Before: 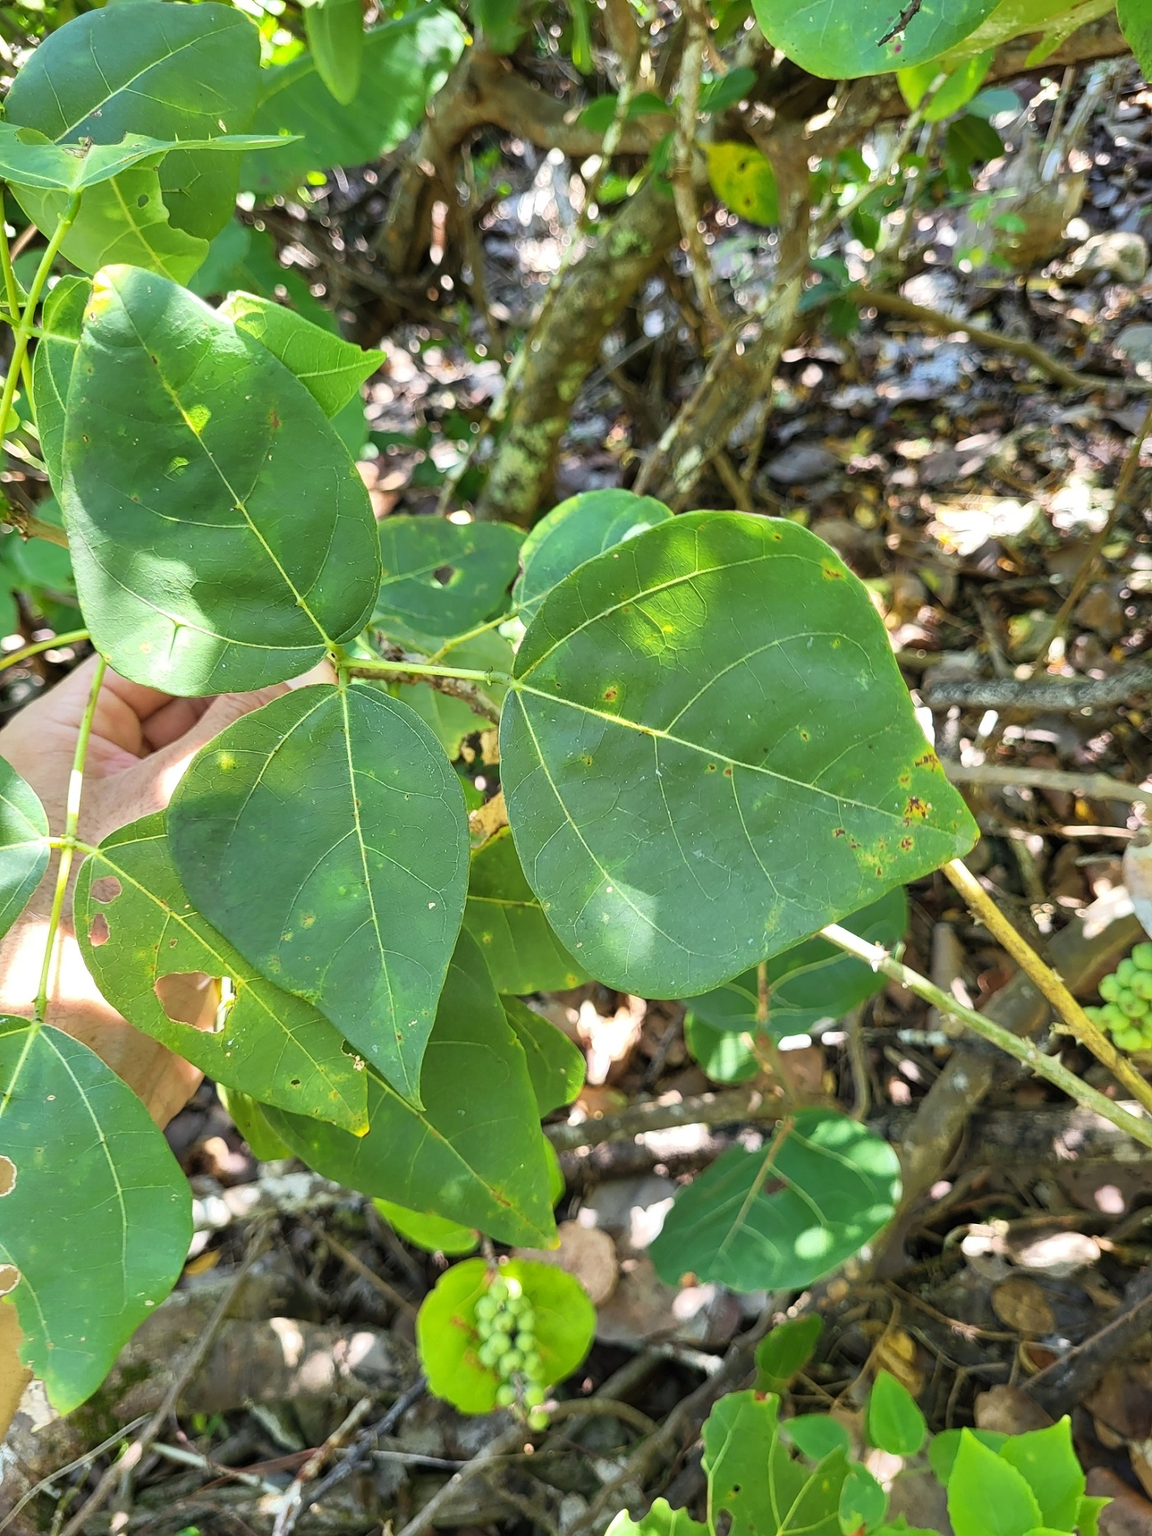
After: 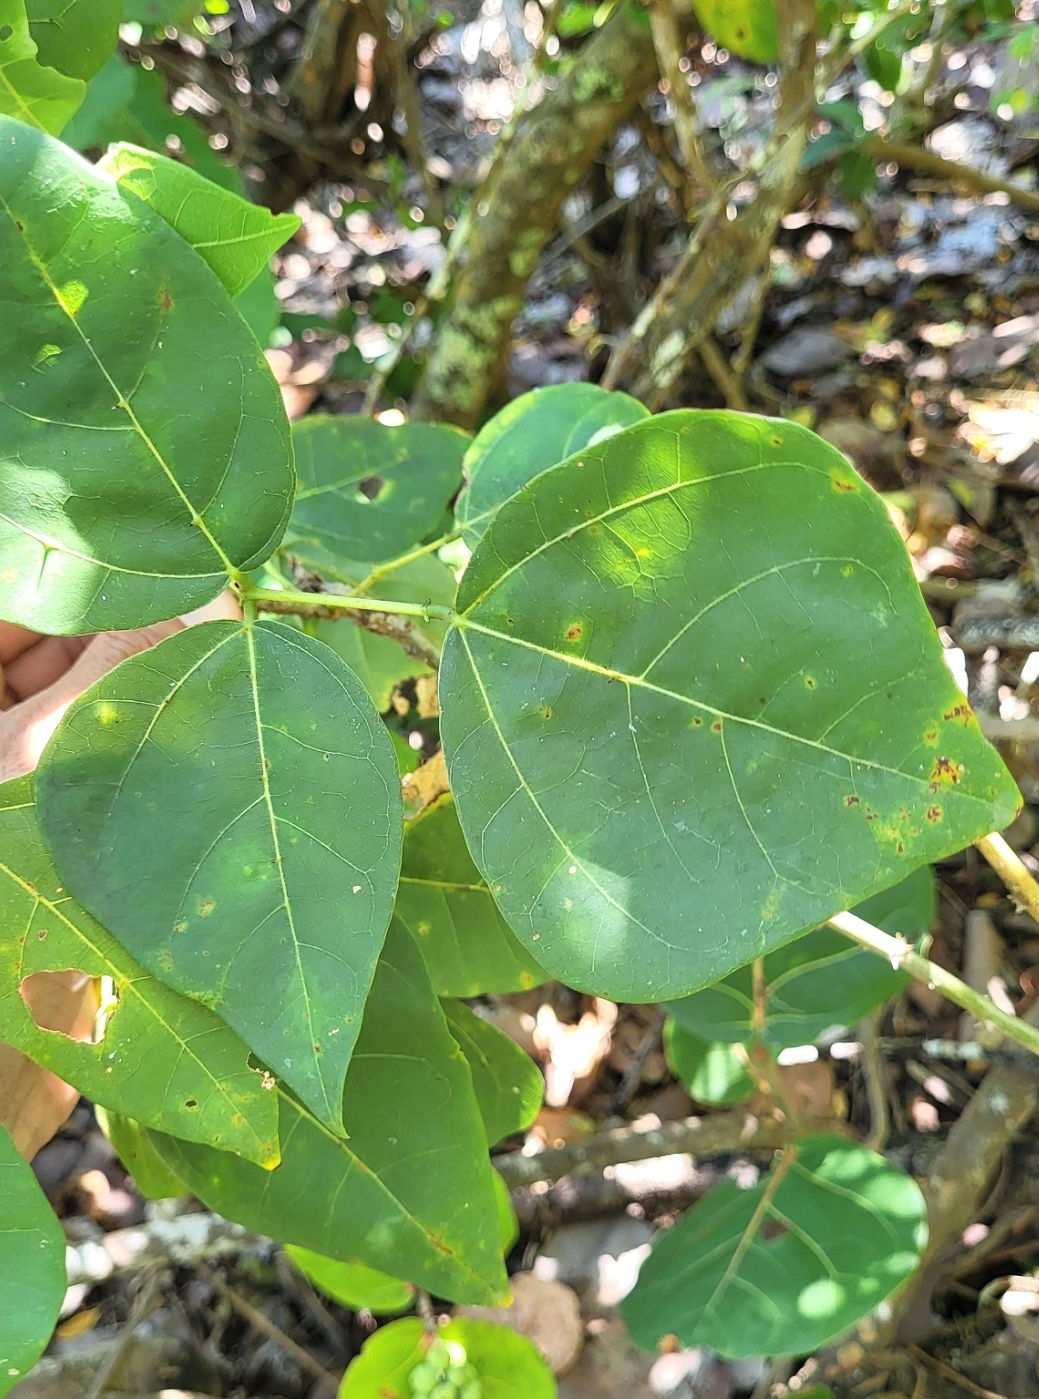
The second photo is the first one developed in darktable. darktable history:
crop and rotate: left 12.003%, top 11.383%, right 13.778%, bottom 13.643%
contrast brightness saturation: contrast 0.047, brightness 0.07, saturation 0.007
tone equalizer: on, module defaults
